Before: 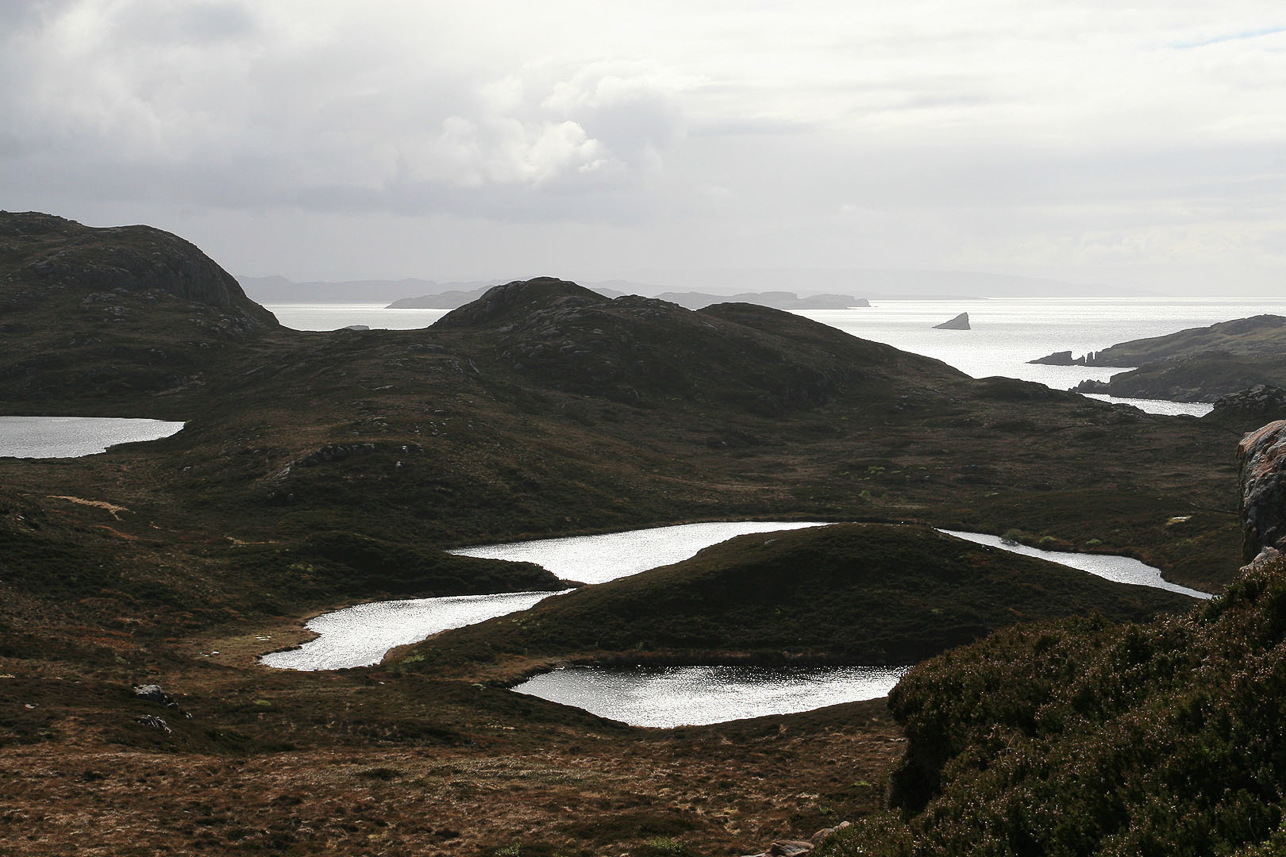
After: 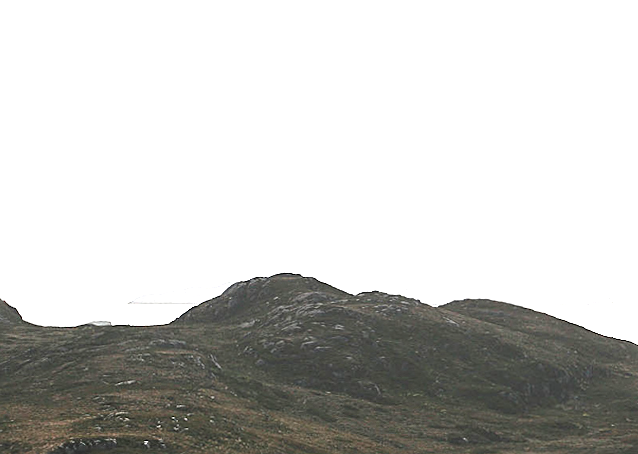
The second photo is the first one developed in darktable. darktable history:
exposure: black level correction 0, exposure 1.55 EV, compensate exposure bias true, compensate highlight preservation false
crop: left 19.556%, right 30.401%, bottom 46.458%
rotate and perspective: rotation 0.192°, lens shift (horizontal) -0.015, crop left 0.005, crop right 0.996, crop top 0.006, crop bottom 0.99
sharpen: on, module defaults
